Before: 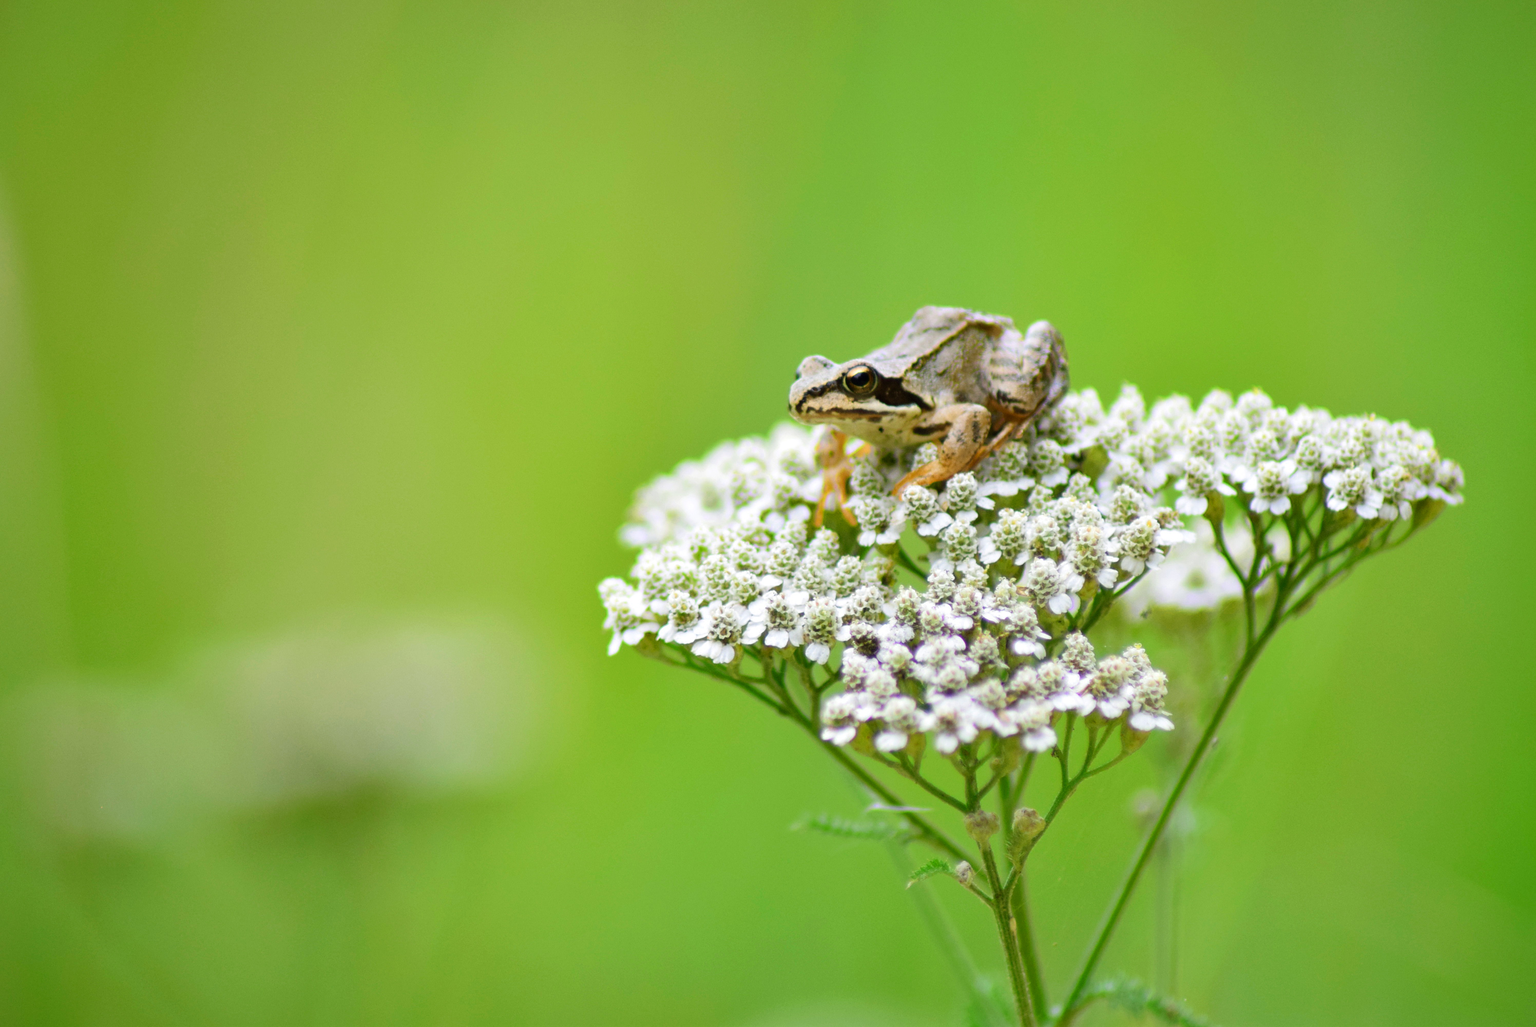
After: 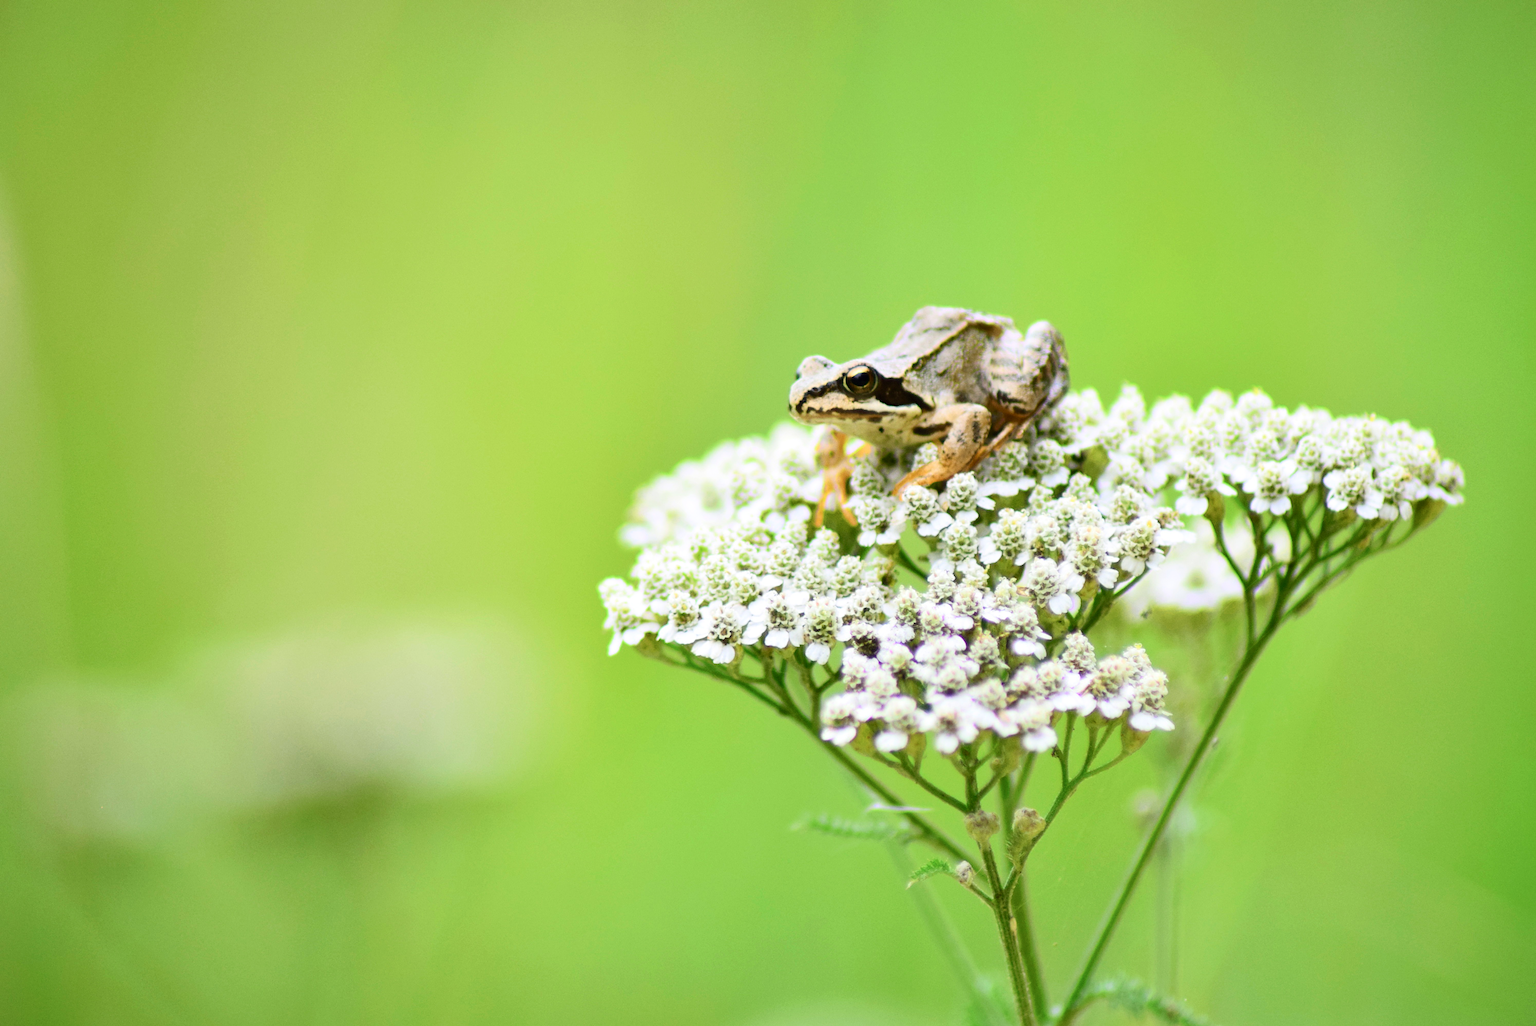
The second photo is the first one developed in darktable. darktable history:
contrast brightness saturation: contrast 0.236, brightness 0.094
